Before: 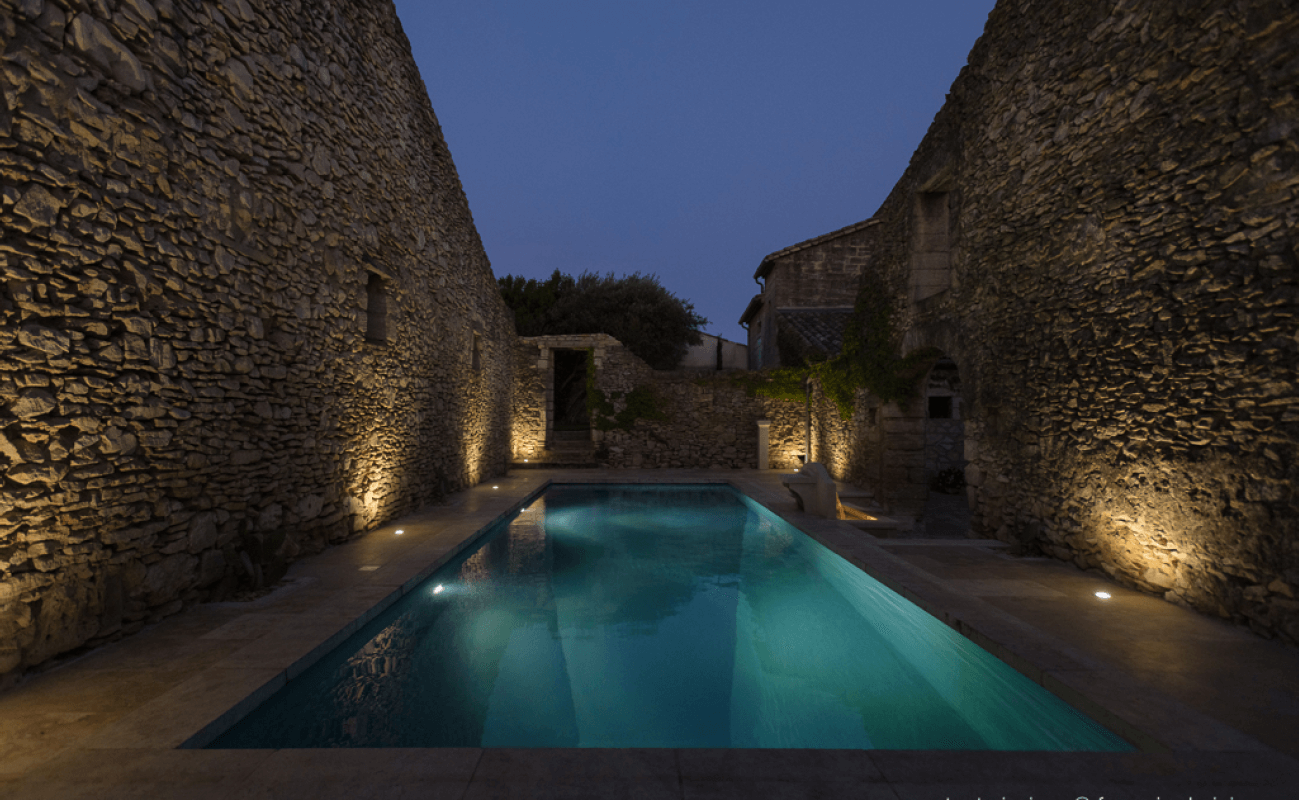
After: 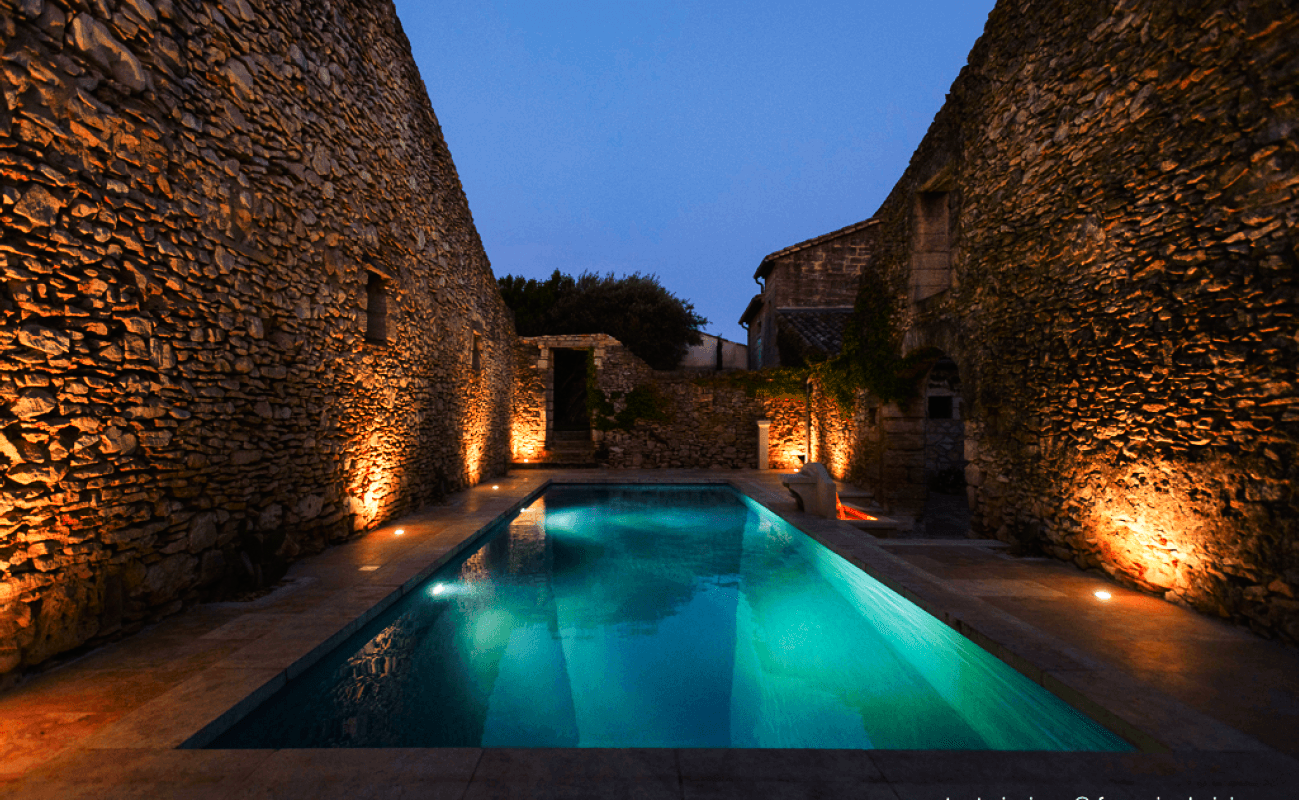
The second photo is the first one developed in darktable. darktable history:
color zones: curves: ch1 [(0.24, 0.629) (0.75, 0.5)]; ch2 [(0.255, 0.454) (0.745, 0.491)], mix 102.12%
base curve: curves: ch0 [(0, 0) (0.007, 0.004) (0.027, 0.03) (0.046, 0.07) (0.207, 0.54) (0.442, 0.872) (0.673, 0.972) (1, 1)], preserve colors none
